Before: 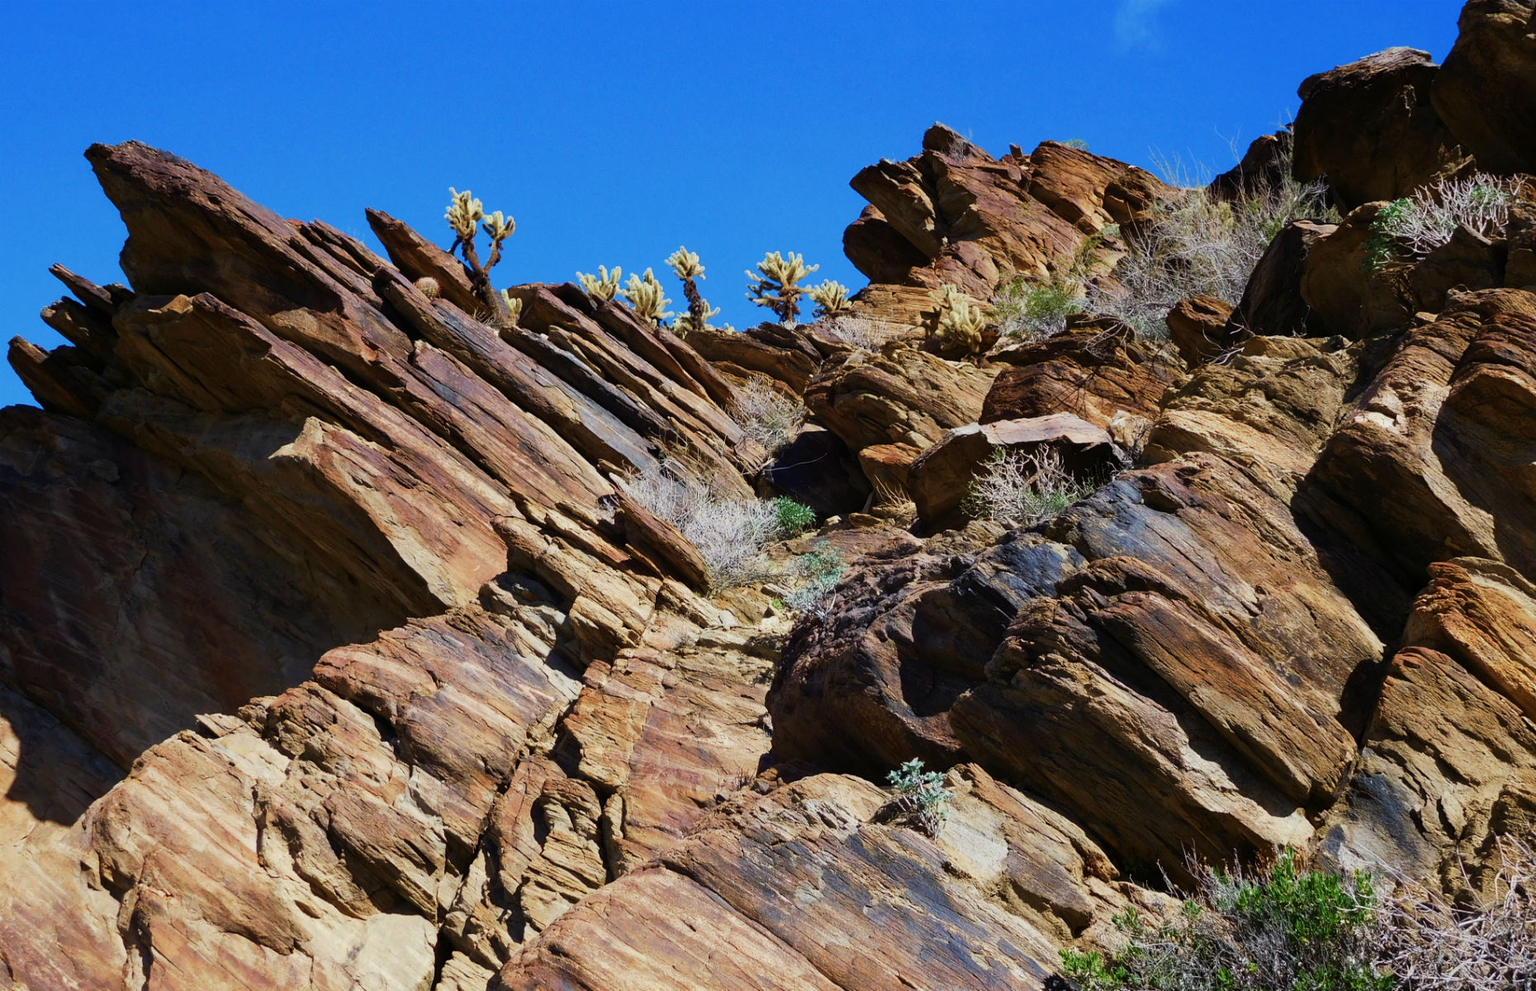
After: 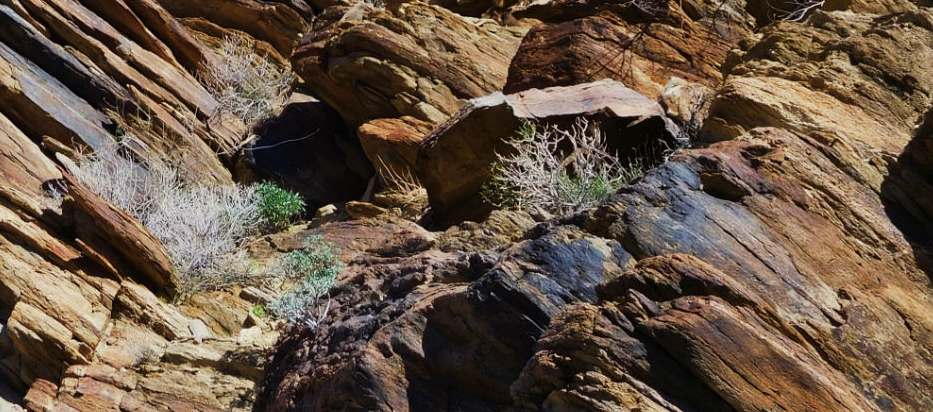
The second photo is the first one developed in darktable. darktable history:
crop: left 36.706%, top 35.036%, right 13.083%, bottom 30.61%
